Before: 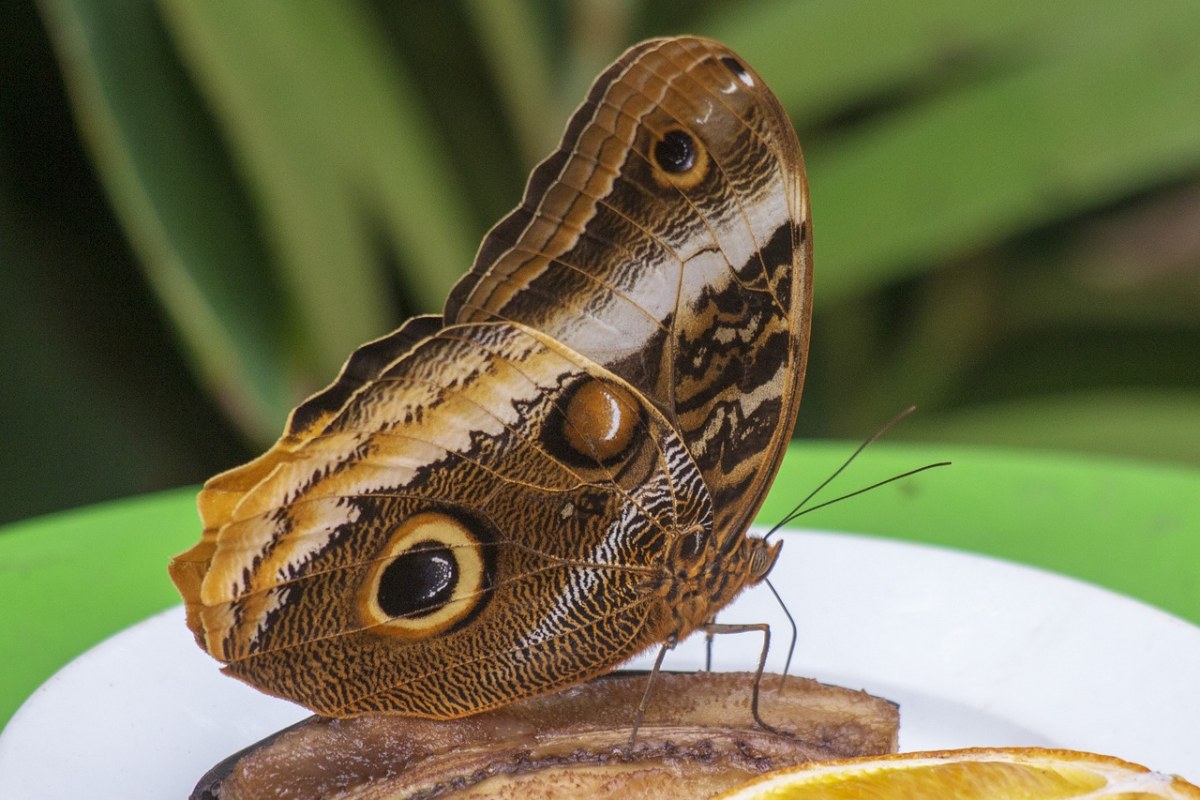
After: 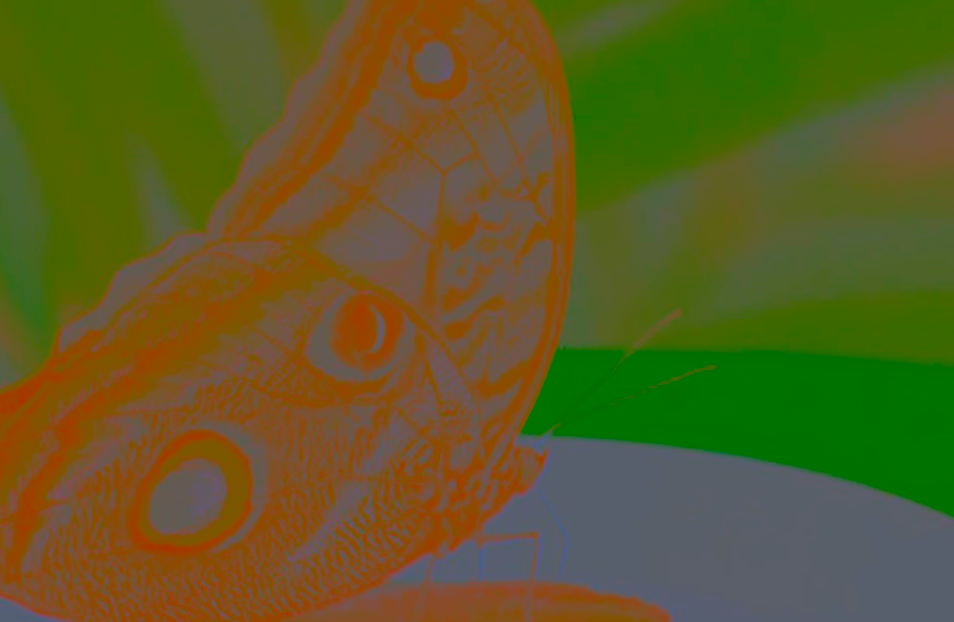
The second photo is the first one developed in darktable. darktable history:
rotate and perspective: rotation -1.42°, crop left 0.016, crop right 0.984, crop top 0.035, crop bottom 0.965
crop: left 19.159%, top 9.58%, bottom 9.58%
contrast brightness saturation: contrast -0.99, brightness -0.17, saturation 0.75
